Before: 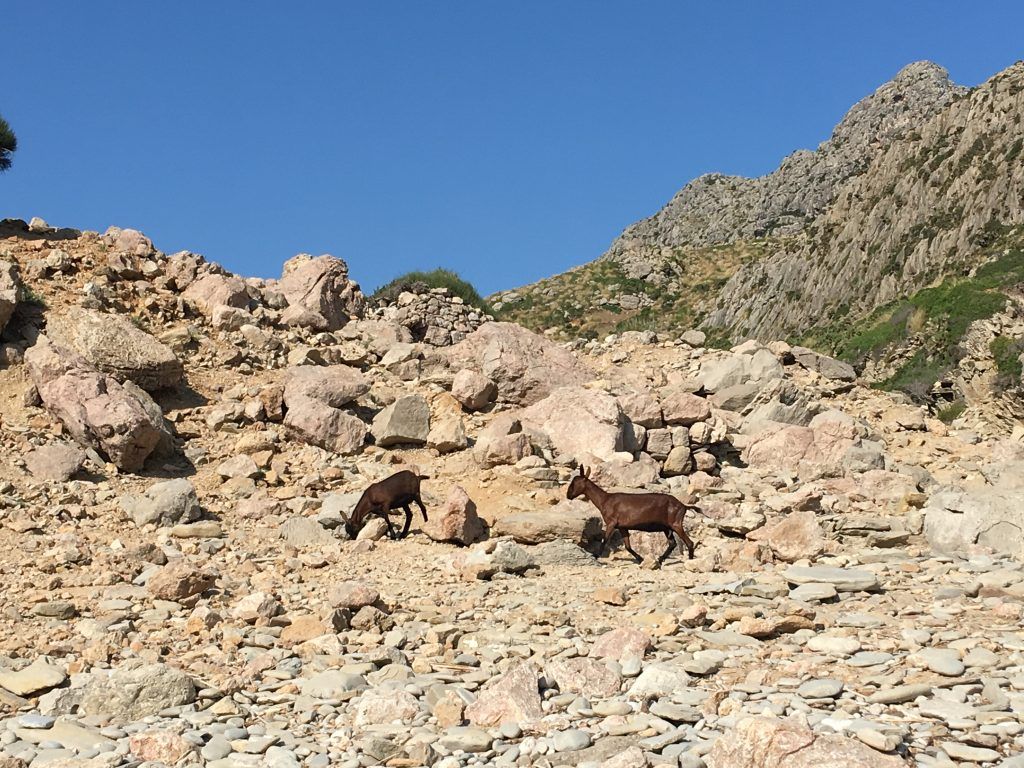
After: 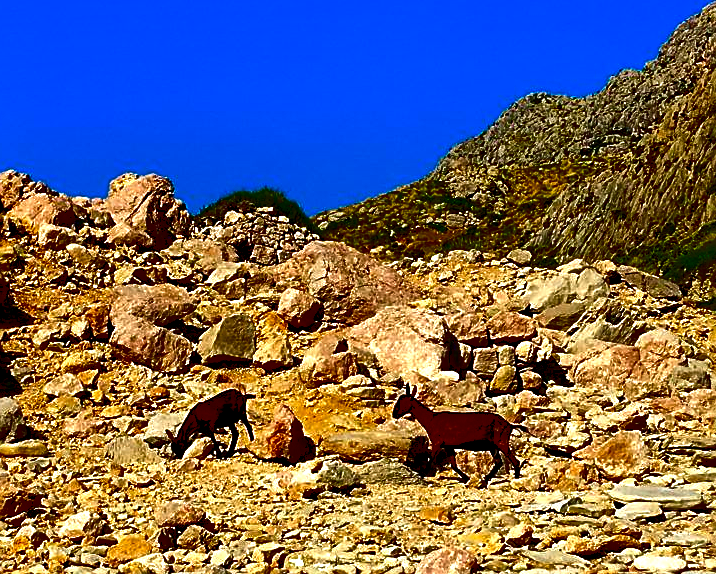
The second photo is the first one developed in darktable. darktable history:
shadows and highlights: highlights color adjustment 0%, soften with gaussian
crop and rotate: left 17.046%, top 10.659%, right 12.989%, bottom 14.553%
exposure: black level correction 0.031, exposure 0.304 EV, compensate highlight preservation false
sharpen: on, module defaults
contrast brightness saturation: brightness -1, saturation 1
color balance rgb: linear chroma grading › global chroma 10%, perceptual saturation grading › global saturation 5%, perceptual brilliance grading › global brilliance 4%, global vibrance 7%, saturation formula JzAzBz (2021)
